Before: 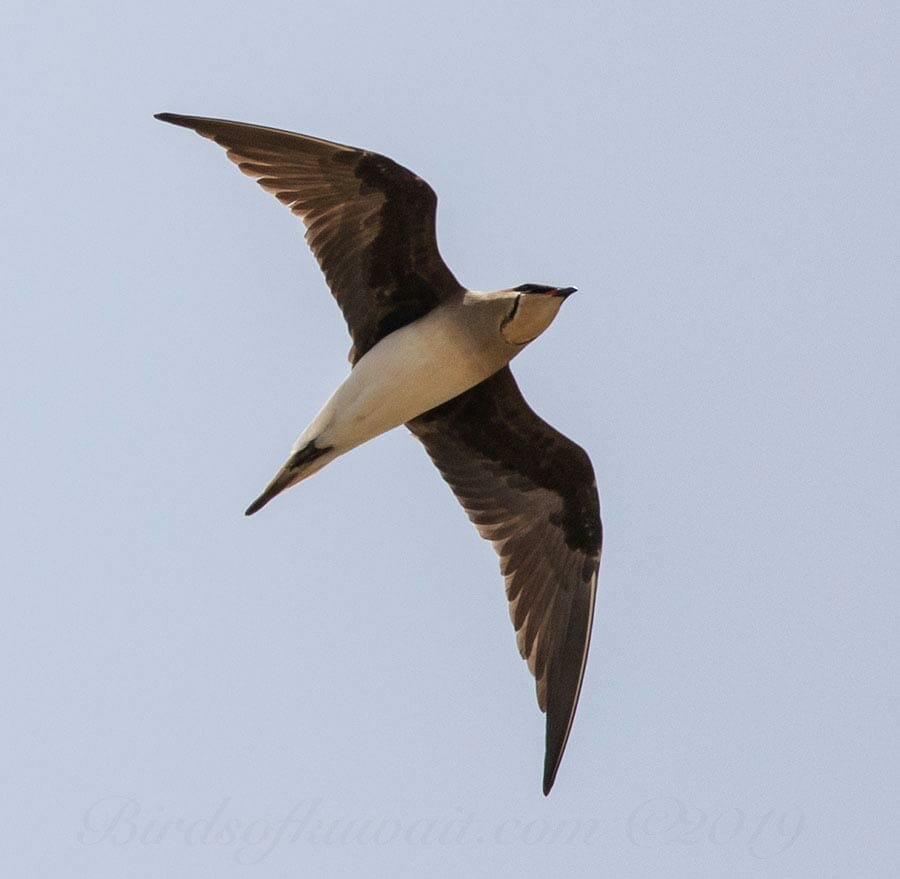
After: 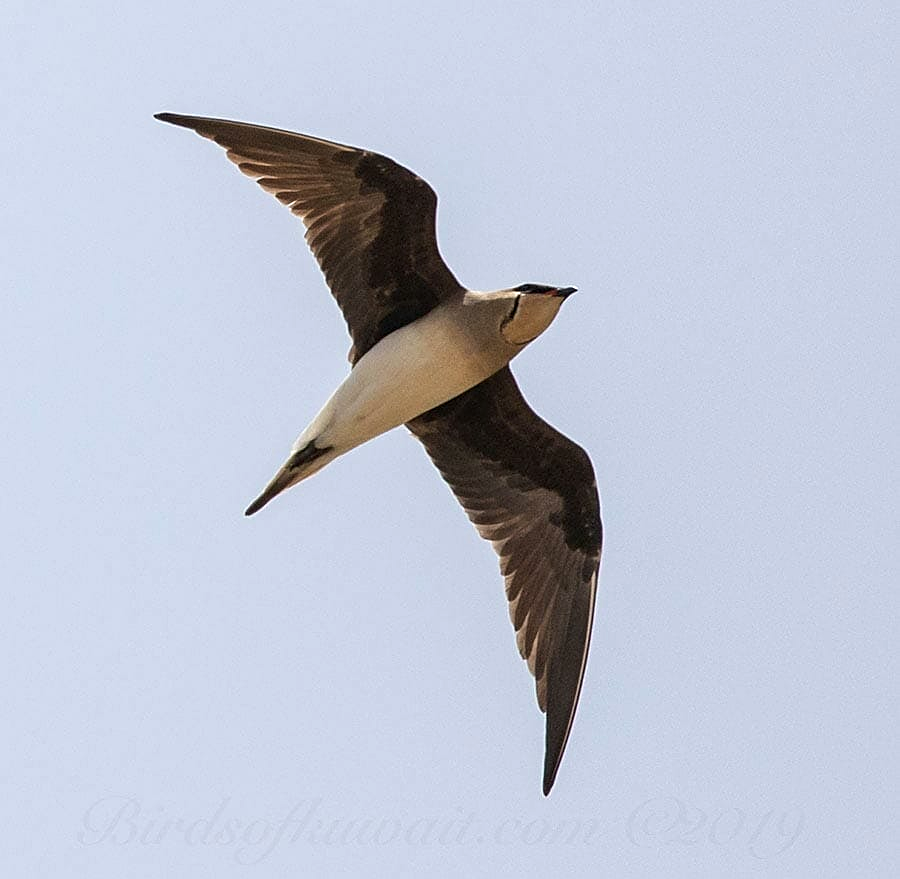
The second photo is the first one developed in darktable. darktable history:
sharpen: on, module defaults
exposure: exposure 0.21 EV, compensate exposure bias true, compensate highlight preservation false
